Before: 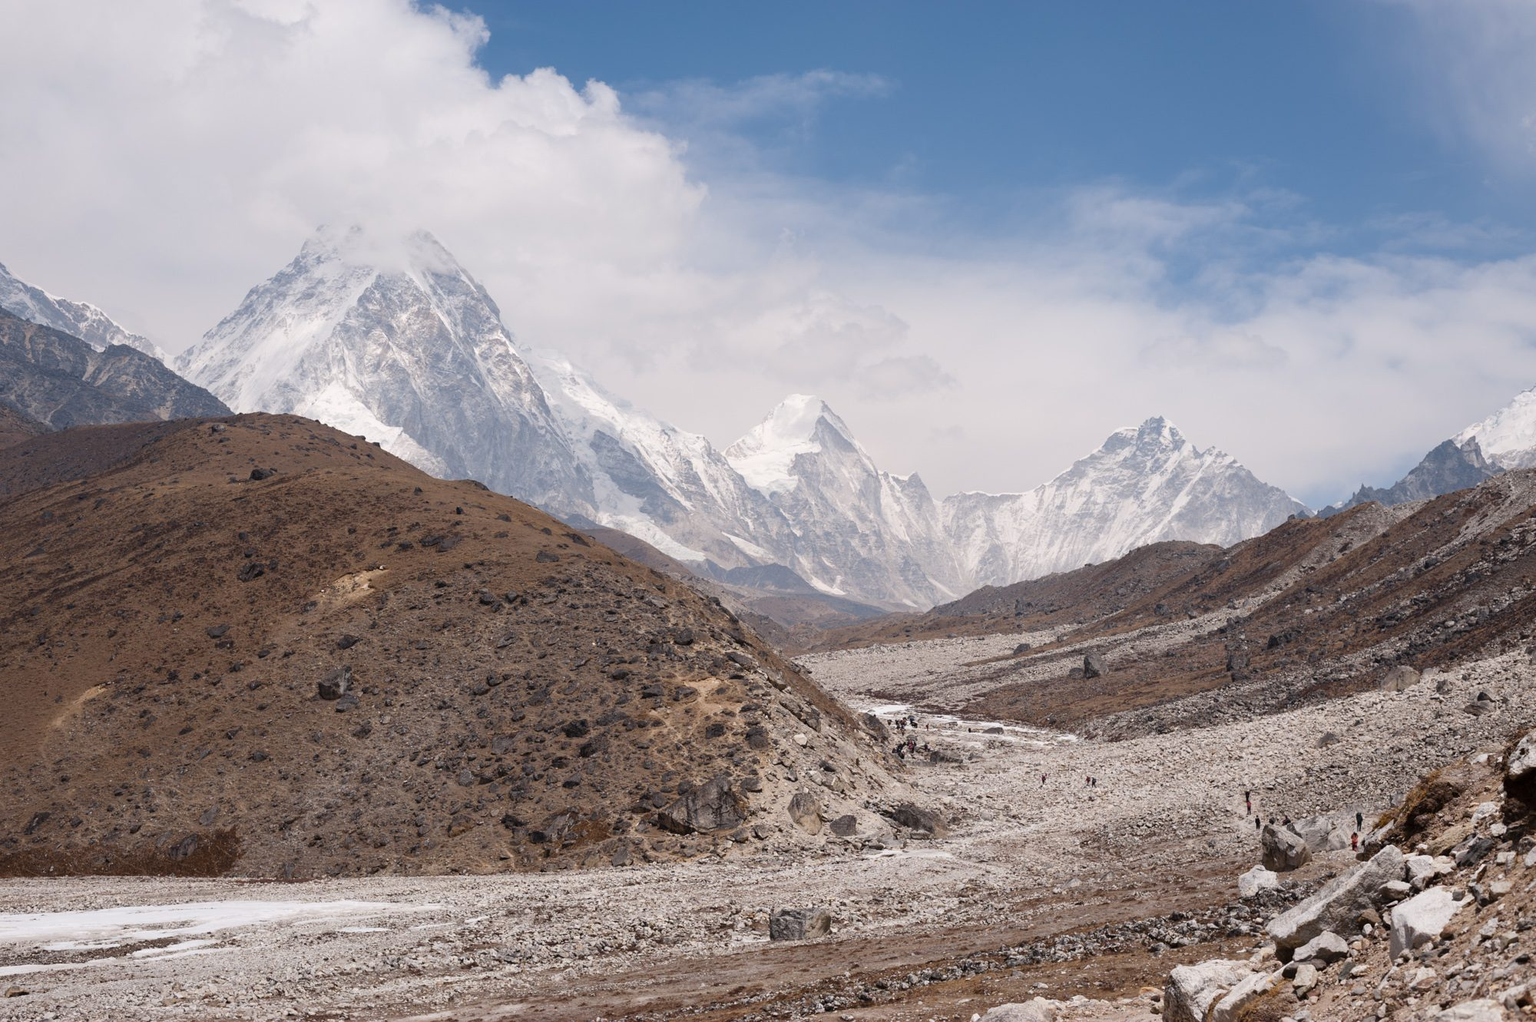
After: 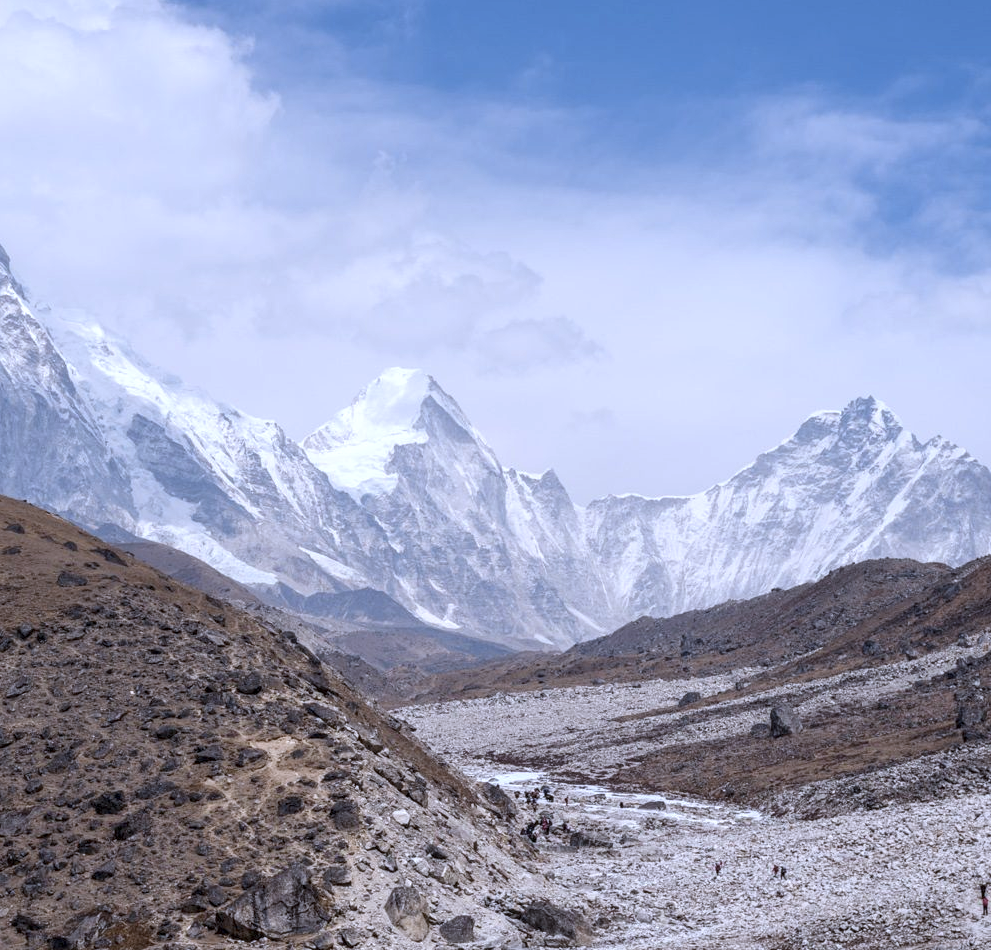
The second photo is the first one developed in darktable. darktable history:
crop: left 32.075%, top 10.976%, right 18.355%, bottom 17.596%
white balance: red 0.948, green 1.02, blue 1.176
color zones: curves: ch0 [(0, 0.5) (0.143, 0.52) (0.286, 0.5) (0.429, 0.5) (0.571, 0.5) (0.714, 0.5) (0.857, 0.5) (1, 0.5)]; ch1 [(0, 0.489) (0.155, 0.45) (0.286, 0.466) (0.429, 0.5) (0.571, 0.5) (0.714, 0.5) (0.857, 0.5) (1, 0.489)]
local contrast: detail 130%
